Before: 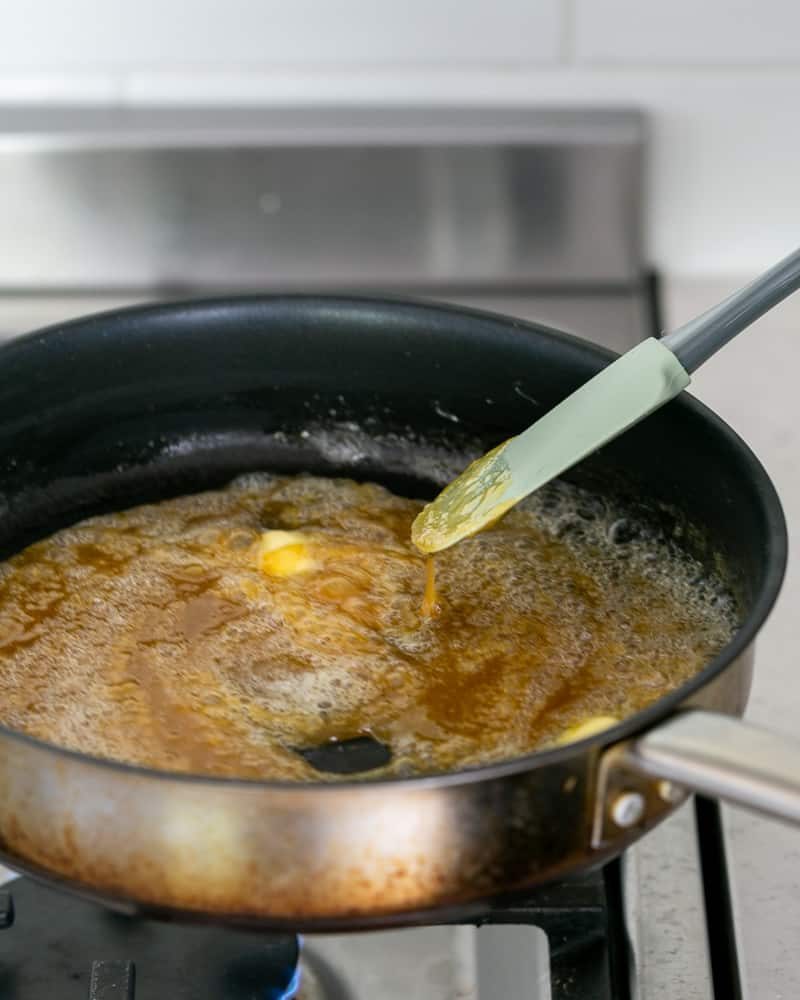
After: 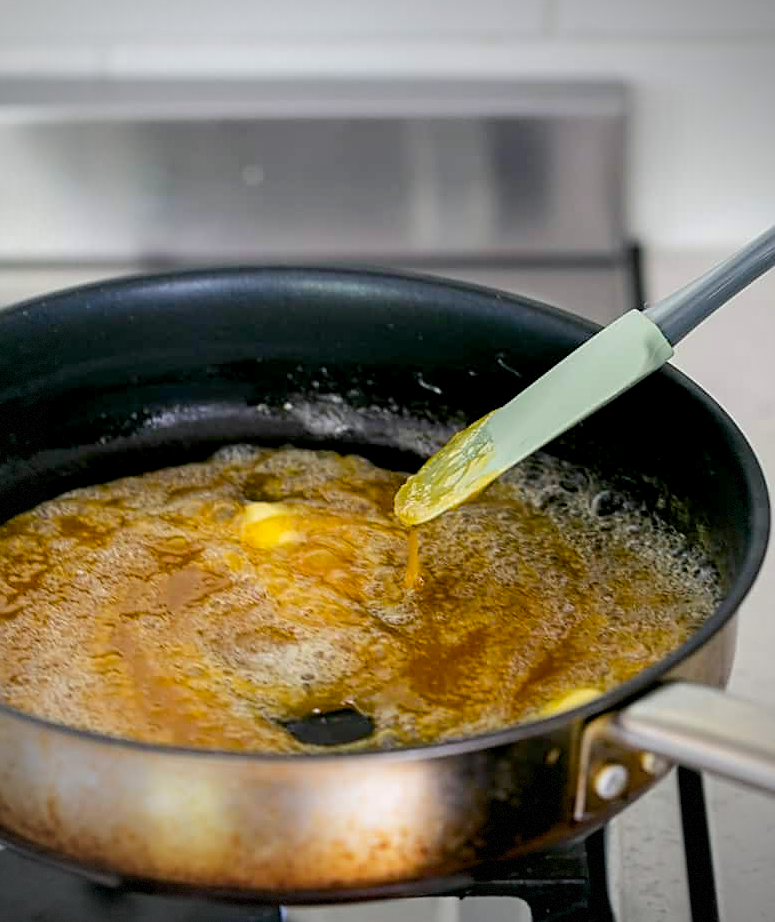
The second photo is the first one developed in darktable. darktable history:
crop: left 2.205%, top 2.849%, right 0.9%, bottom 4.93%
color balance rgb: shadows lift › chroma 3.208%, shadows lift › hue 277.94°, global offset › luminance -0.496%, perceptual saturation grading › global saturation 19.832%, perceptual brilliance grading › mid-tones 10.718%, perceptual brilliance grading › shadows 14.217%
sharpen: on, module defaults
vignetting: fall-off start 74.41%, fall-off radius 65.84%, dithering 8-bit output
